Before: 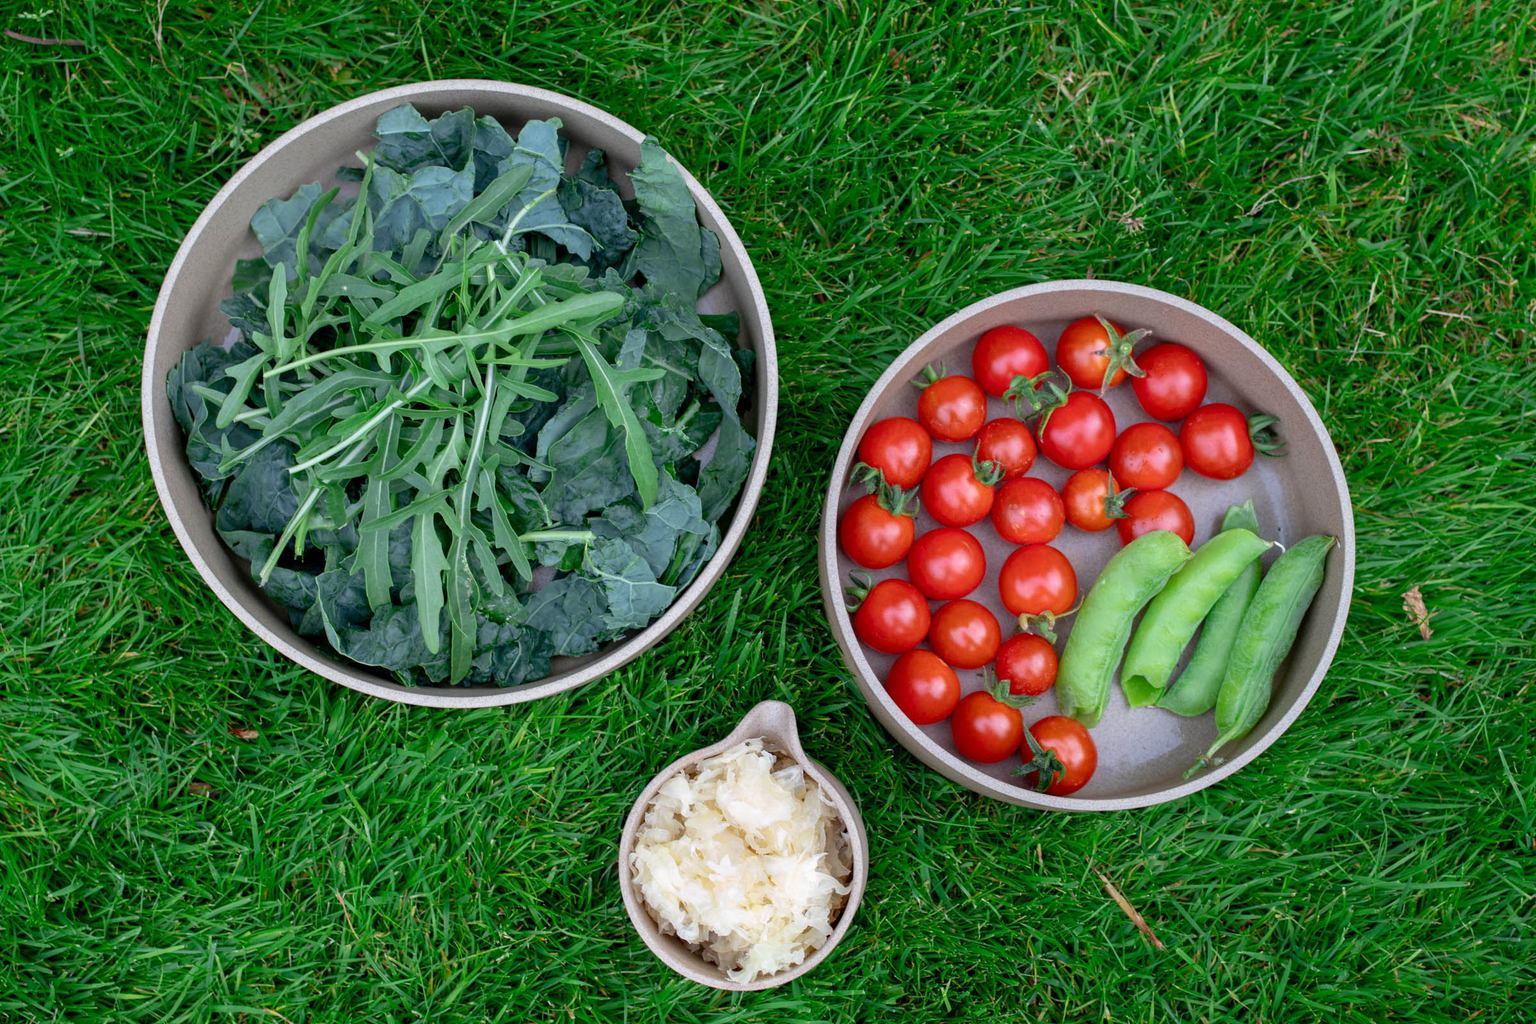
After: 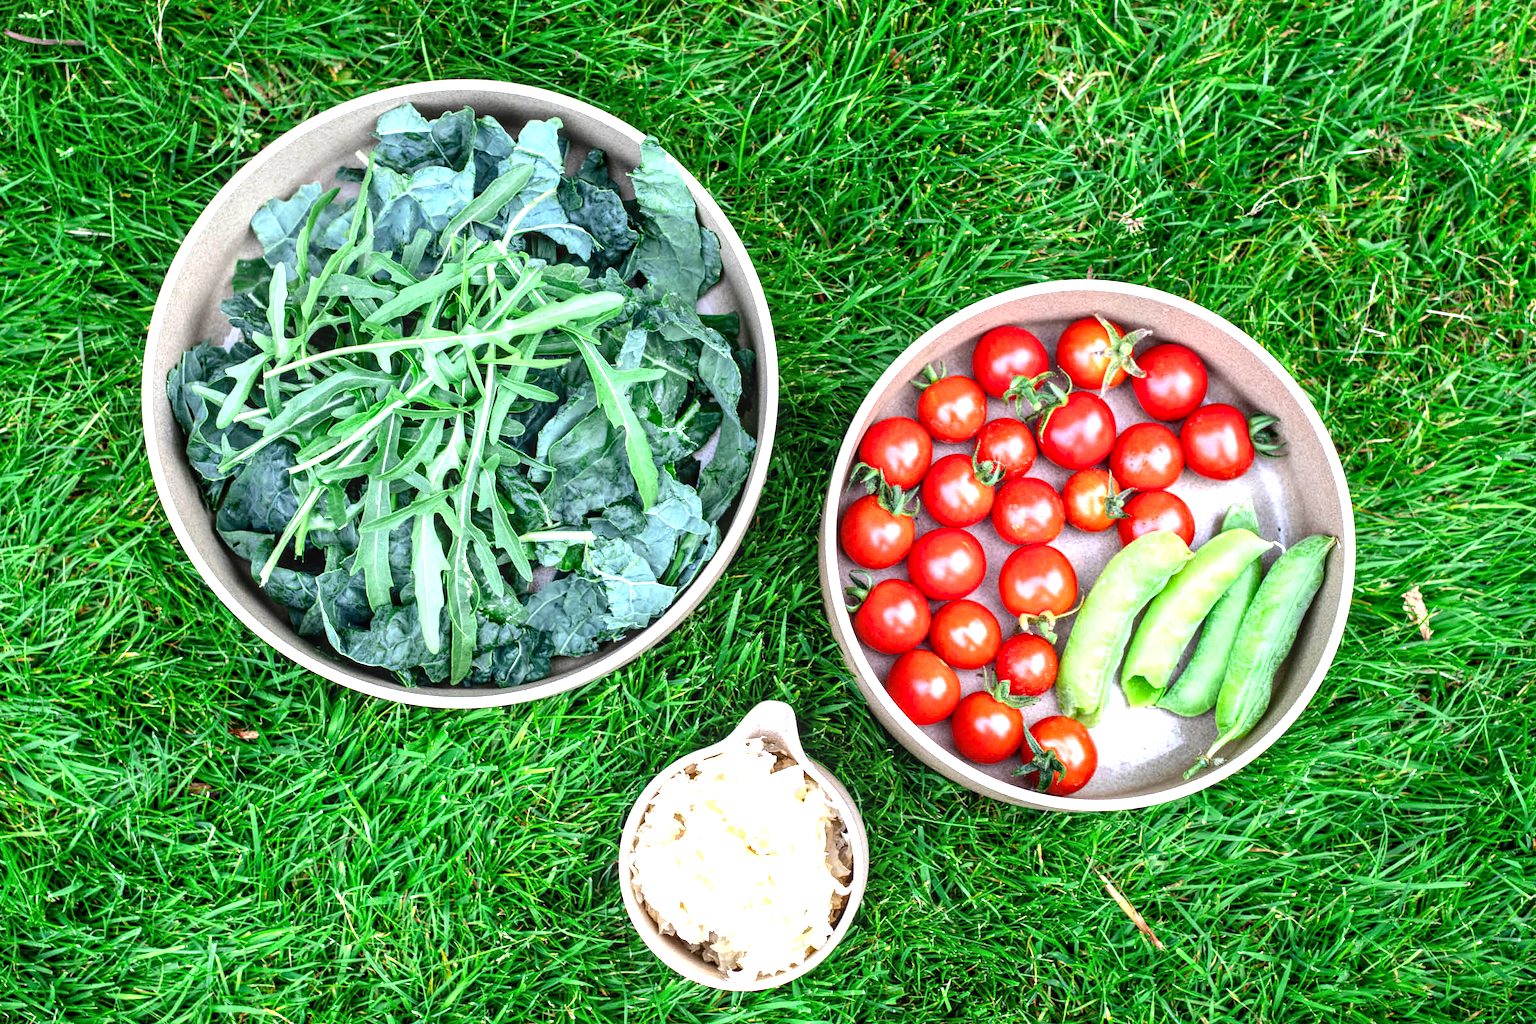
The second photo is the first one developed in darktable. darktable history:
shadows and highlights: shadows 75.85, highlights -24.07, soften with gaussian
tone equalizer: -8 EV -0.782 EV, -7 EV -0.718 EV, -6 EV -0.615 EV, -5 EV -0.414 EV, -3 EV 0.378 EV, -2 EV 0.6 EV, -1 EV 0.682 EV, +0 EV 0.74 EV, edges refinement/feathering 500, mask exposure compensation -1.57 EV, preserve details no
local contrast: on, module defaults
exposure: black level correction 0, exposure 1 EV, compensate highlight preservation false
